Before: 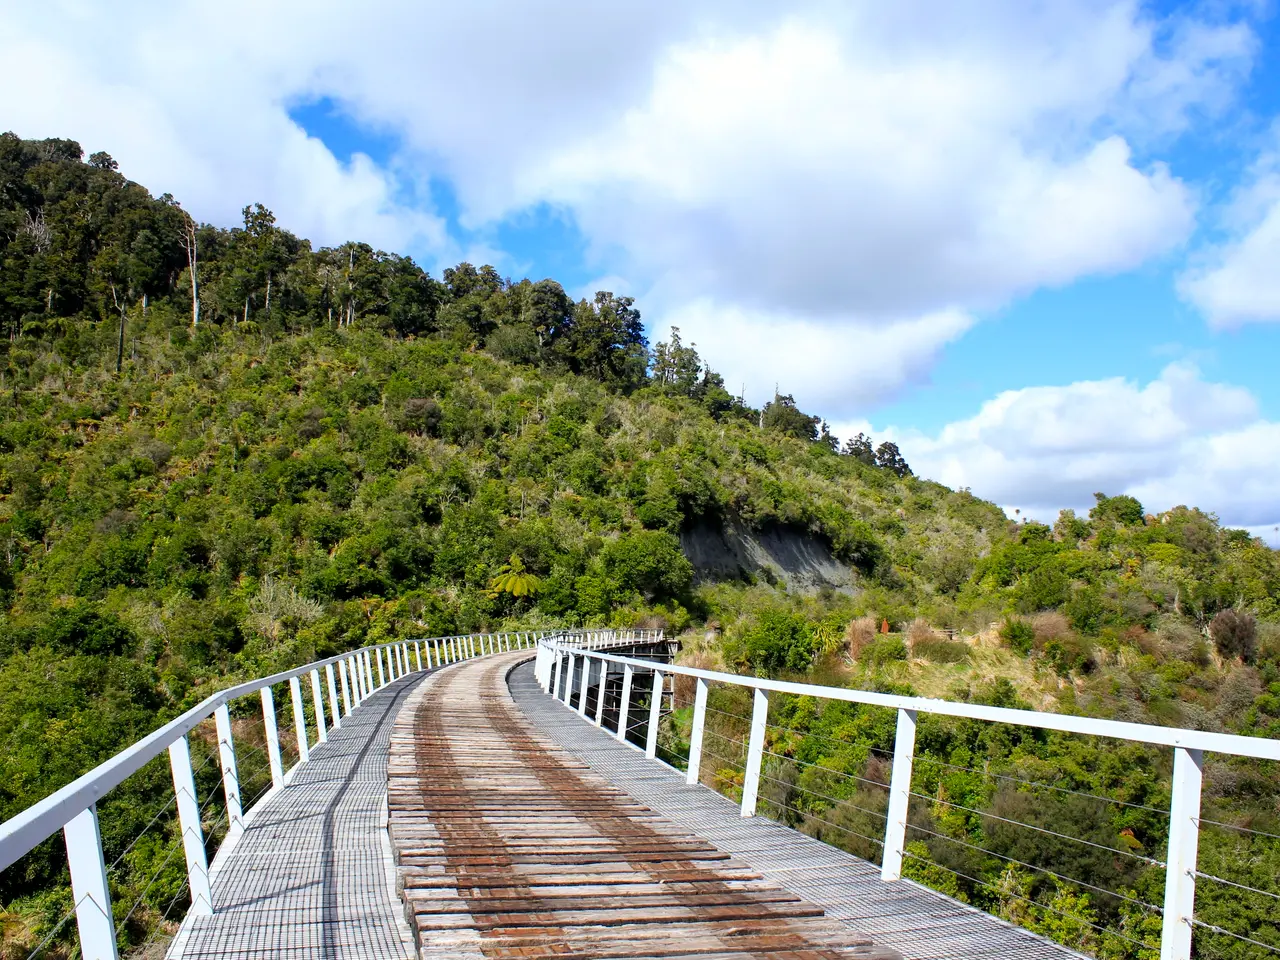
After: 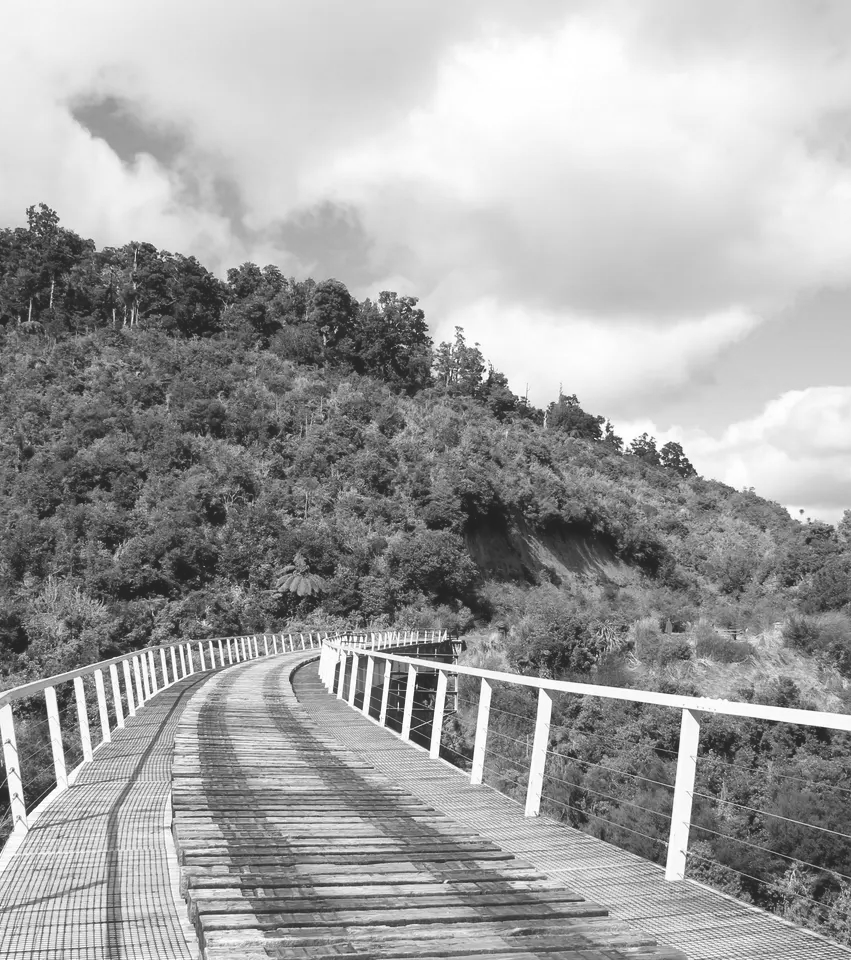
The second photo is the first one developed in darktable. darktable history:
haze removal: strength -0.05
exposure: black level correction -0.015, compensate highlight preservation false
monochrome: on, module defaults
crop: left 16.899%, right 16.556%
